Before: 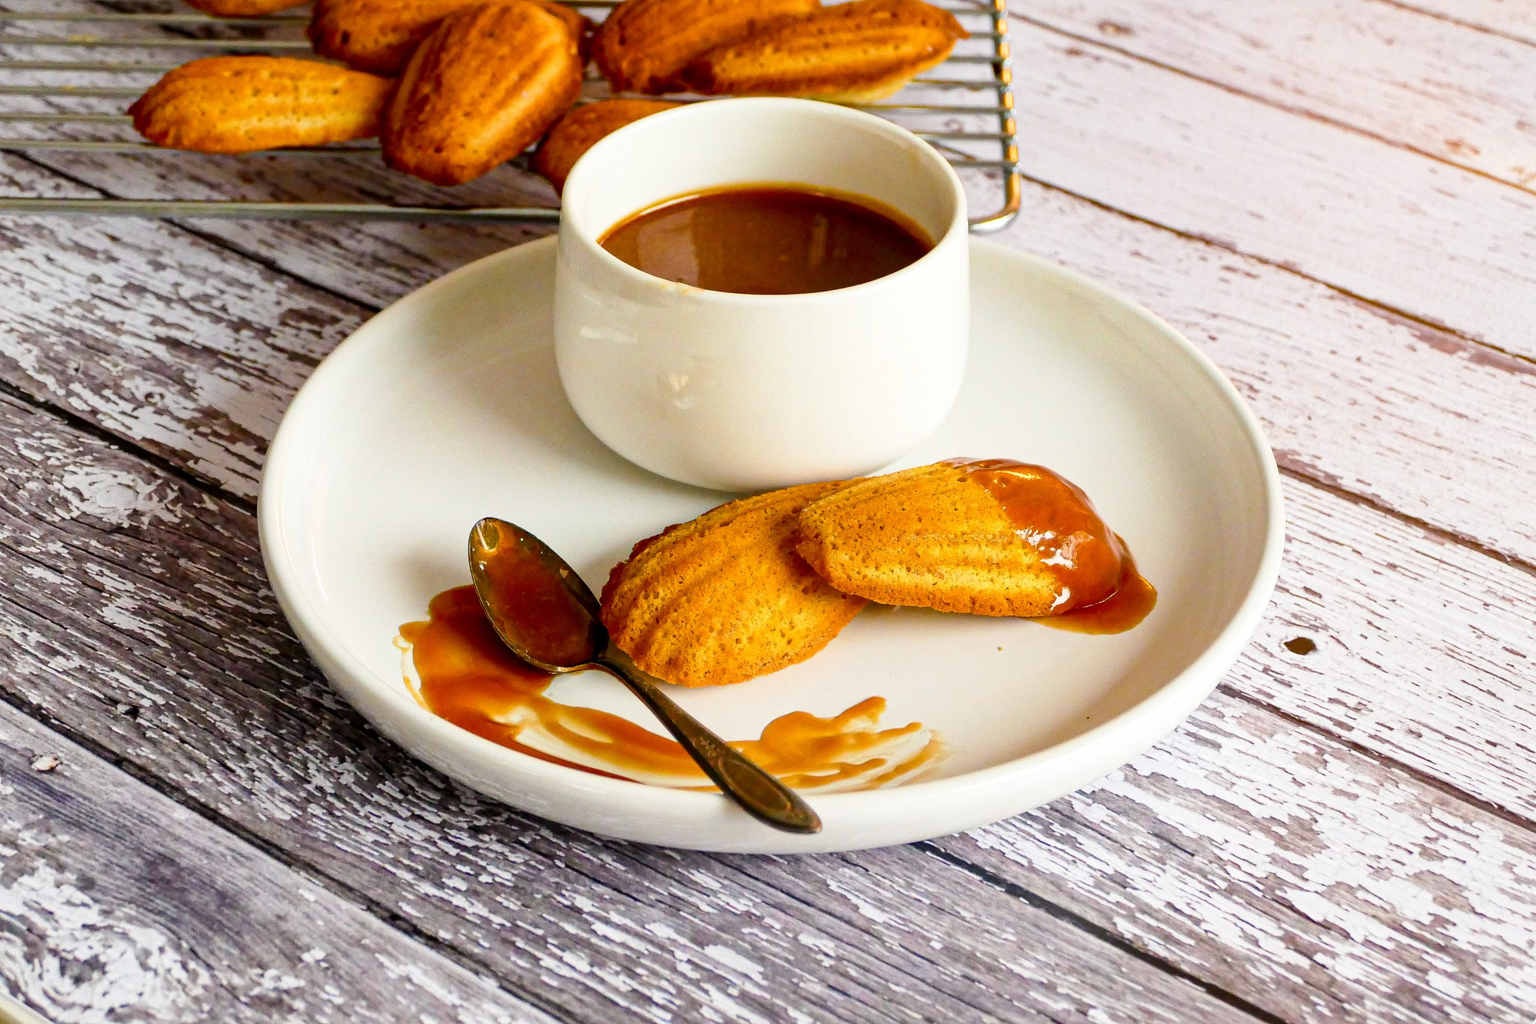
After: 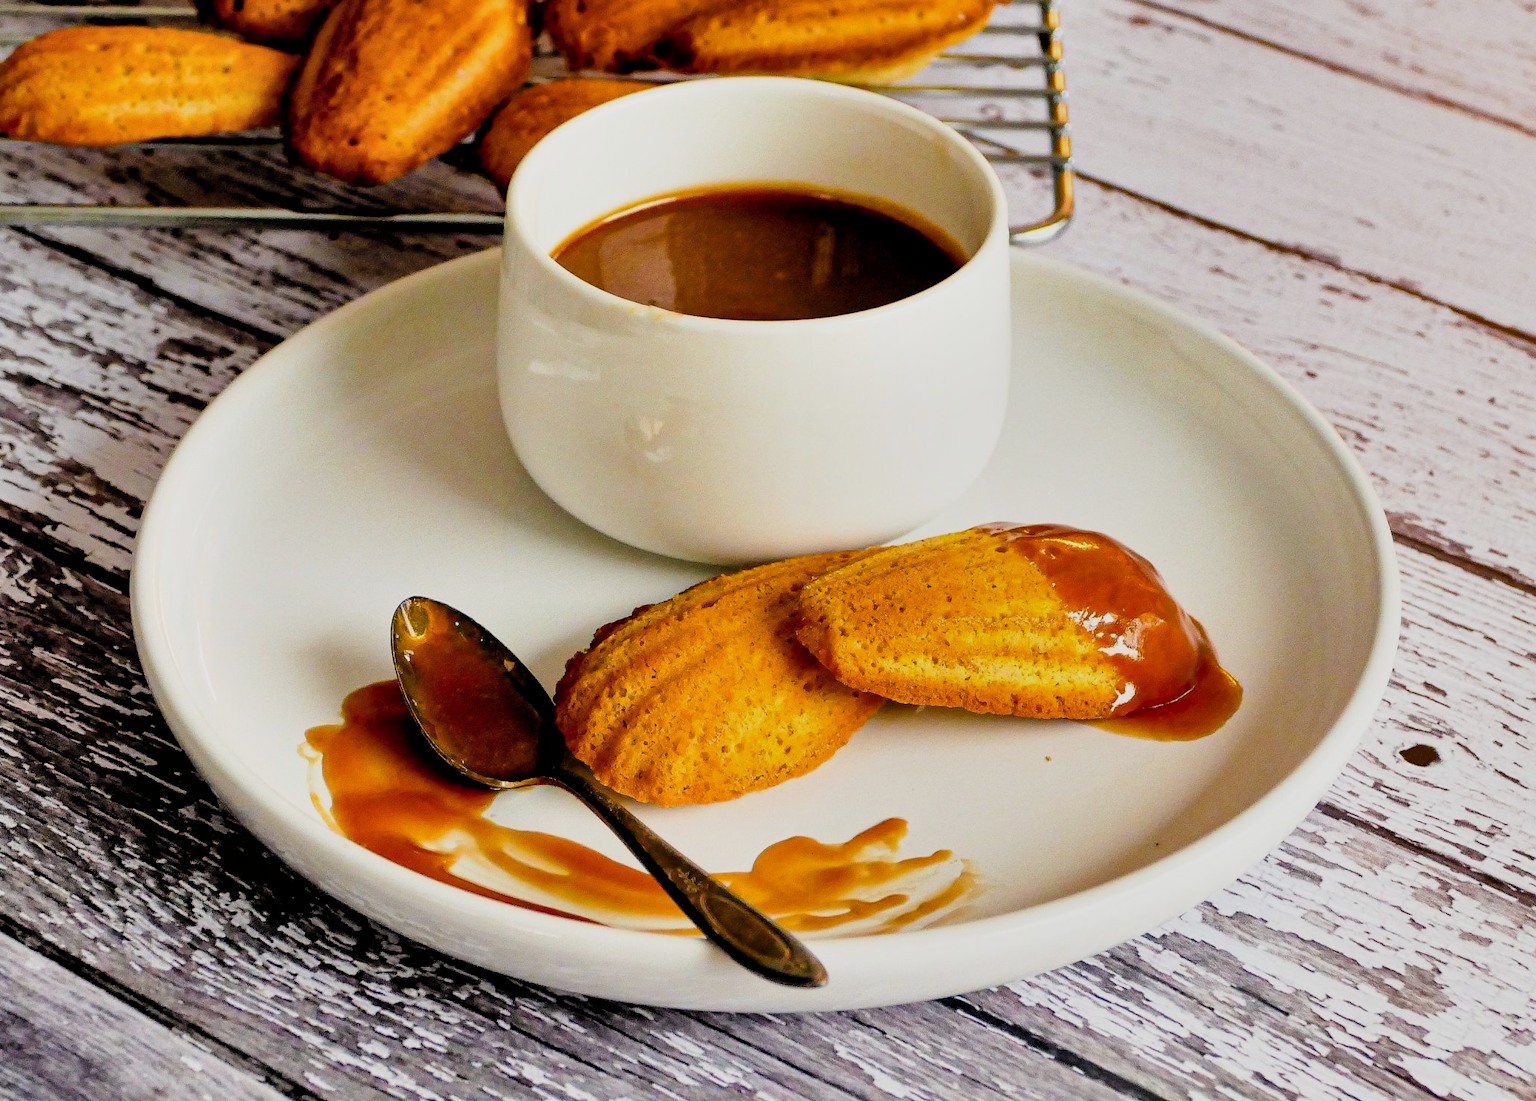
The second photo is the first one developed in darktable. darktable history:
filmic rgb: black relative exposure -3.31 EV, white relative exposure 3.45 EV, hardness 2.36, contrast 1.103
crop: left 9.929%, top 3.475%, right 9.188%, bottom 9.529%
shadows and highlights: soften with gaussian
